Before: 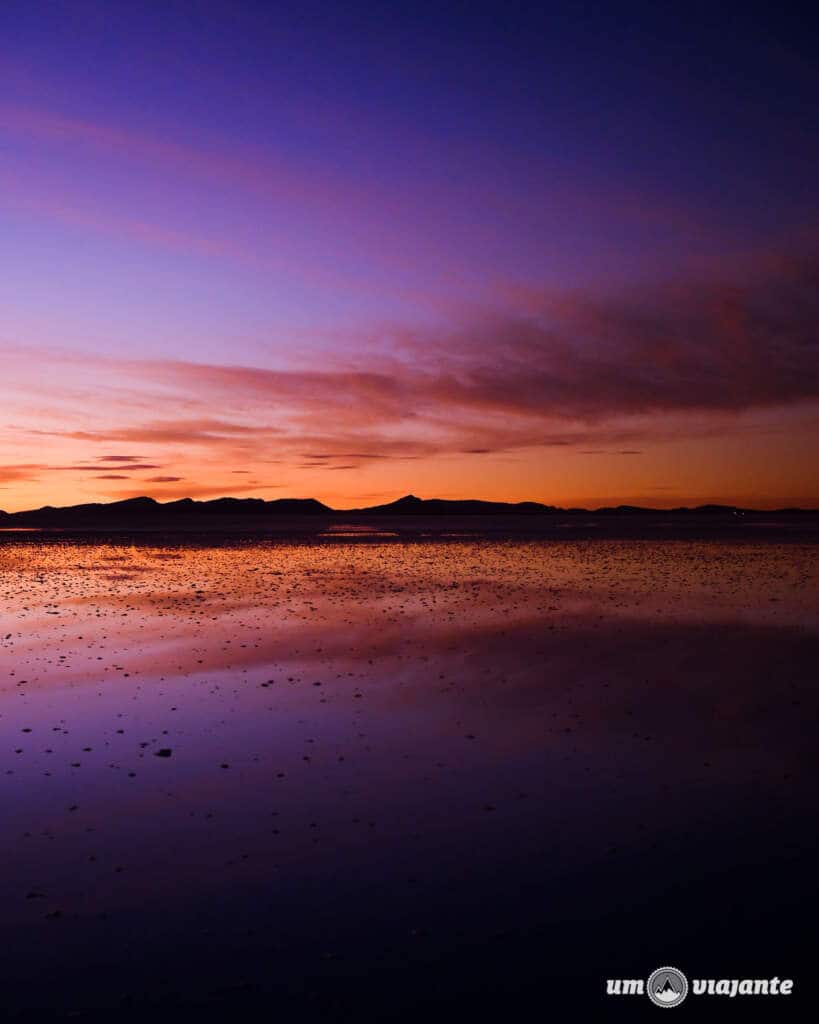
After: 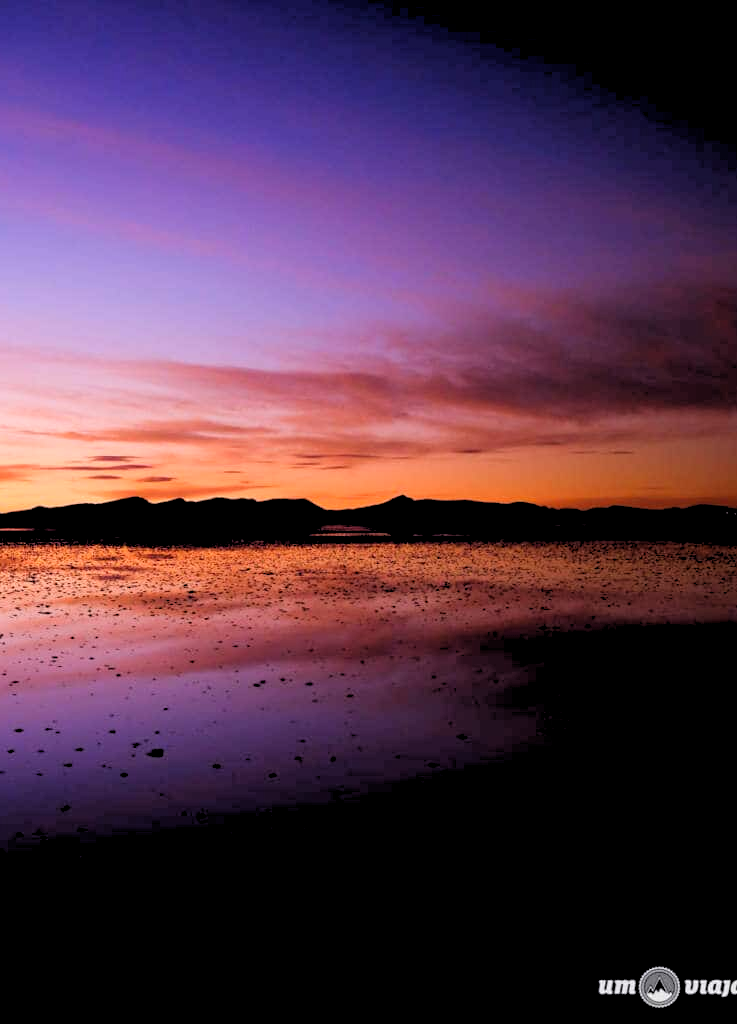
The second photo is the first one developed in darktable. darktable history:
crop and rotate: left 1.088%, right 8.807%
rgb levels: levels [[0.013, 0.434, 0.89], [0, 0.5, 1], [0, 0.5, 1]]
